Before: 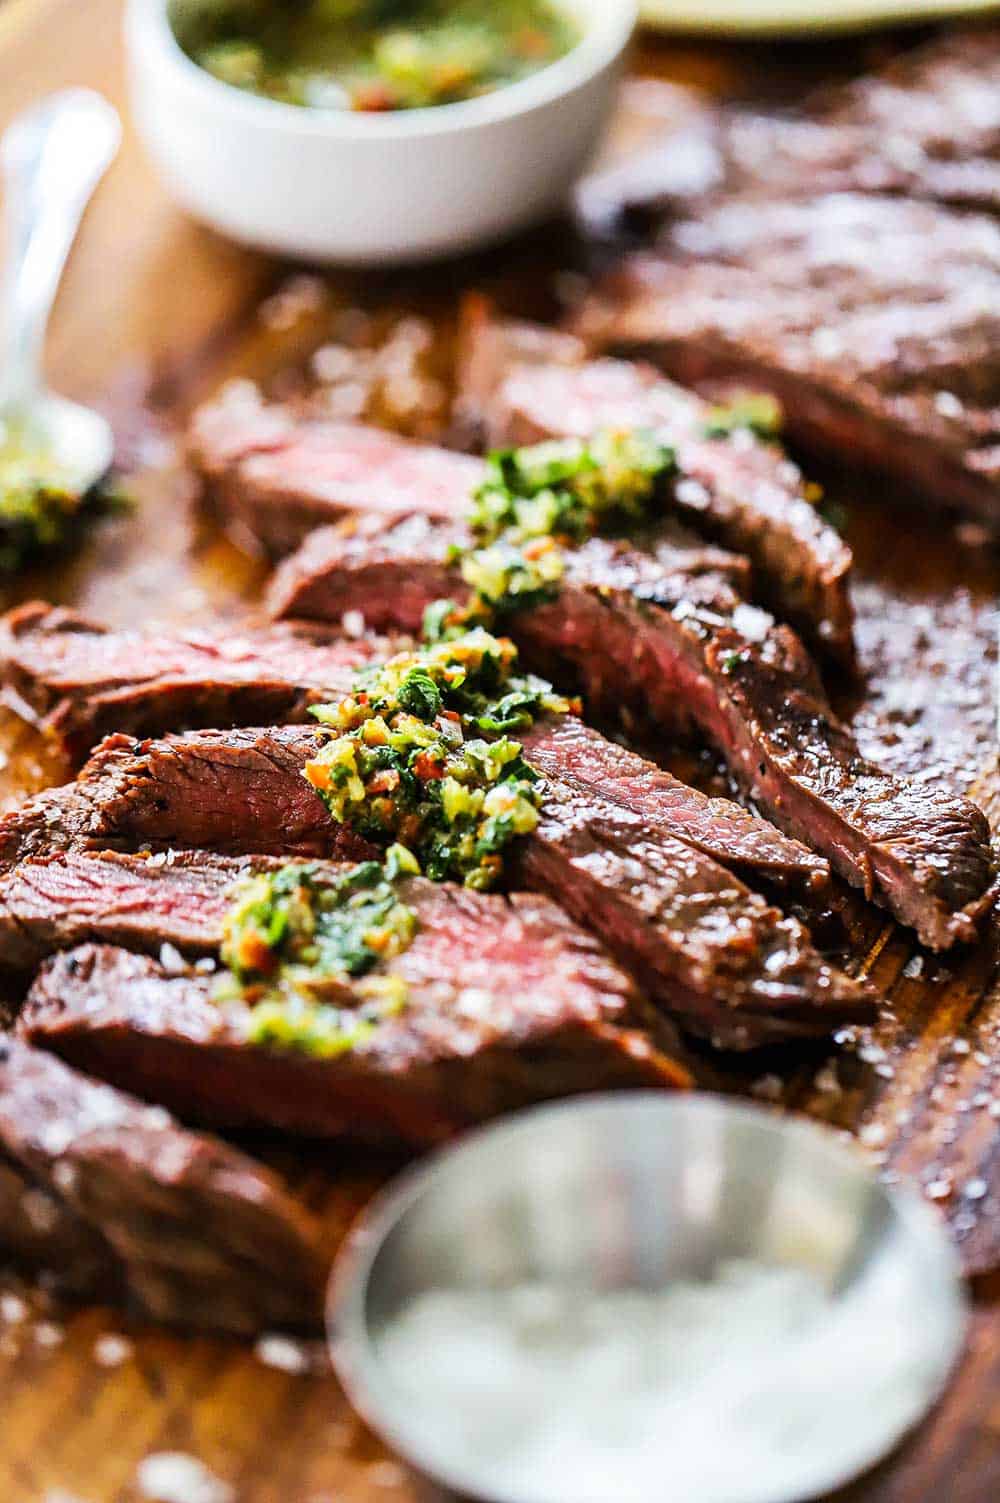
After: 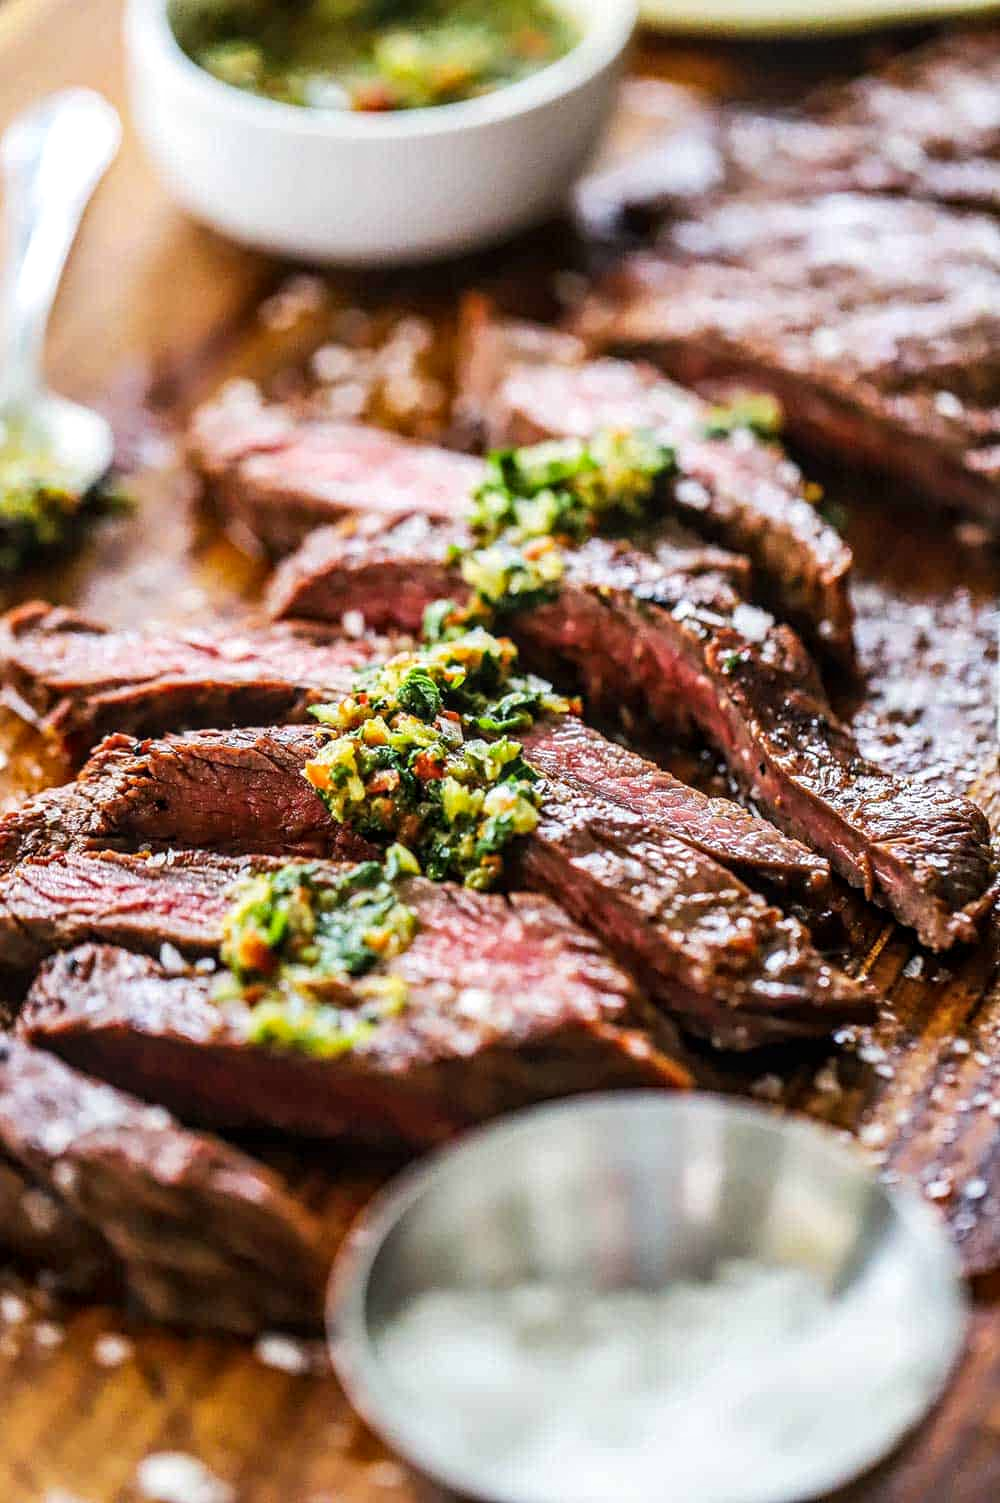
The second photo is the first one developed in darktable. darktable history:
local contrast: on, module defaults
tone equalizer: mask exposure compensation -0.512 EV
